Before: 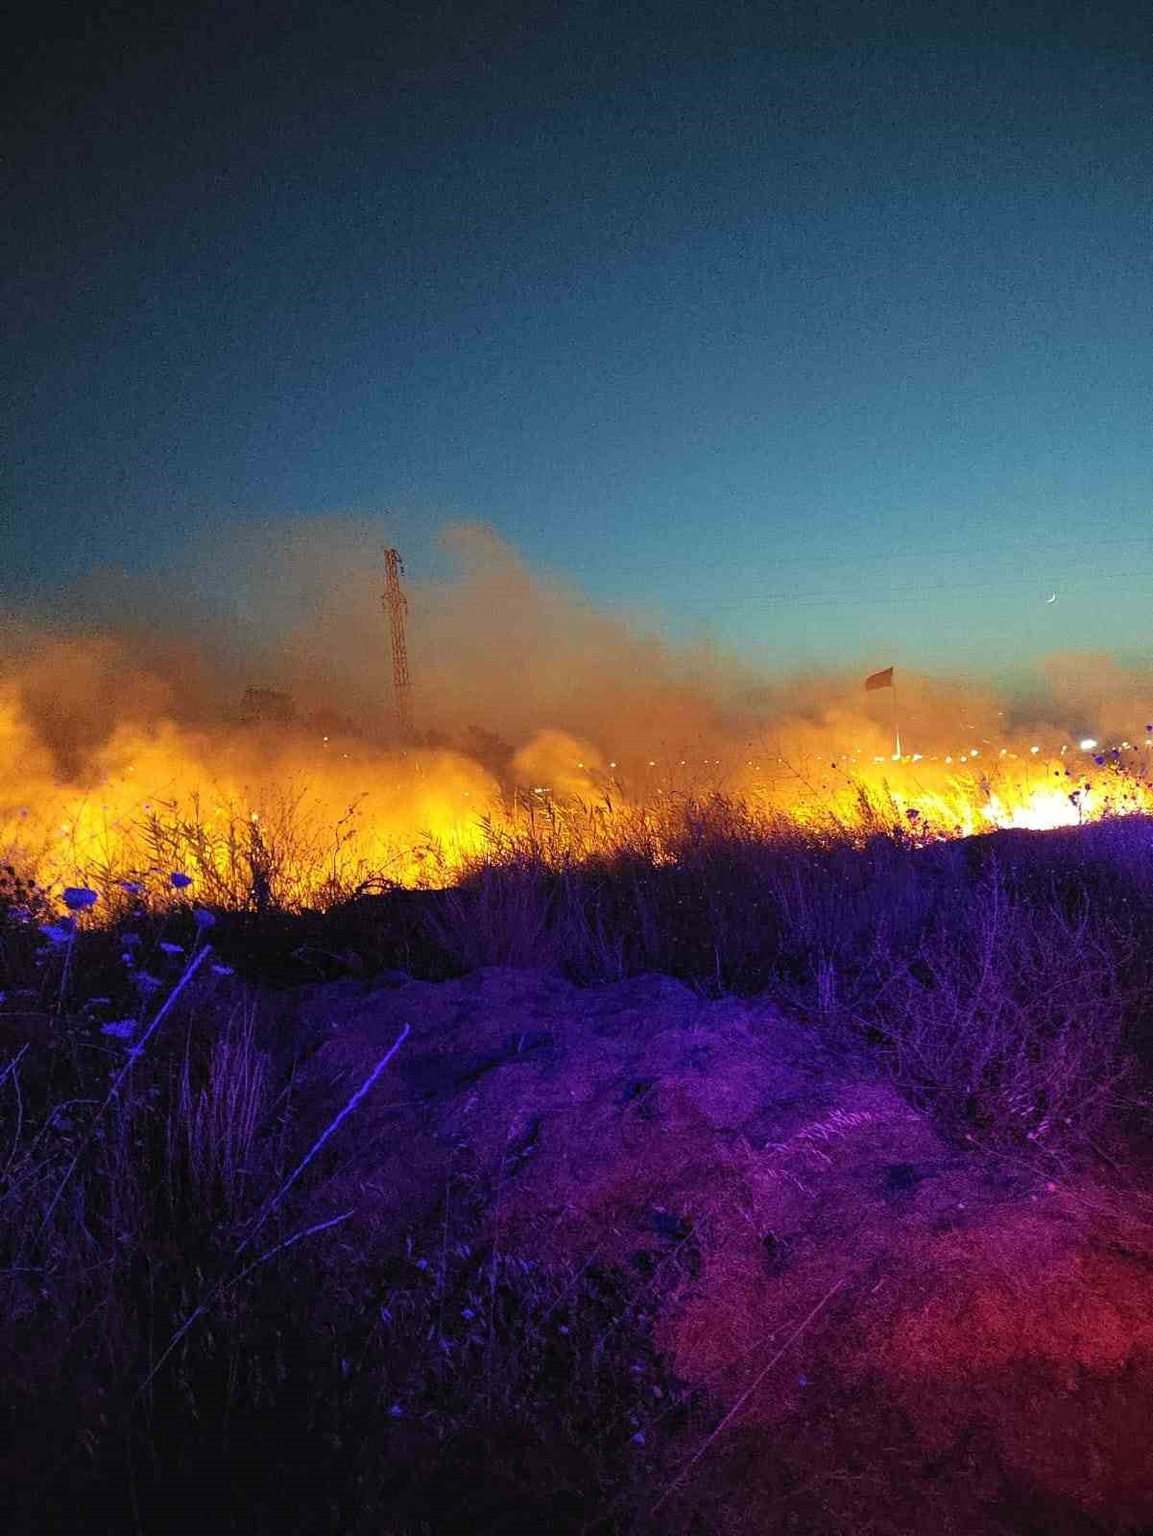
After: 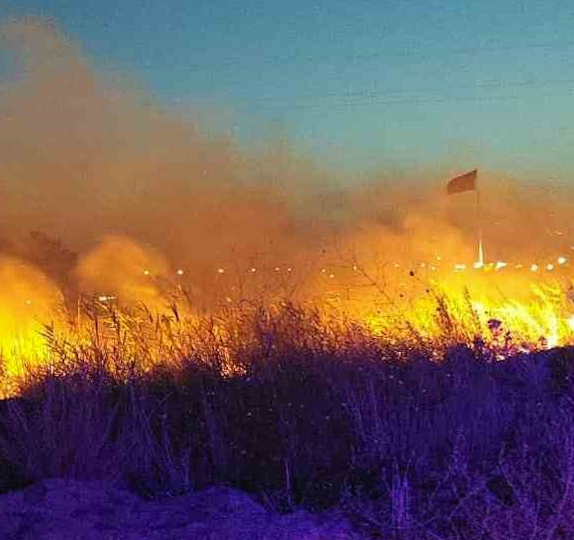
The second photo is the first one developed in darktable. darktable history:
crop: left 36.607%, top 34.735%, right 13.146%, bottom 30.611%
rotate and perspective: rotation 0.074°, lens shift (vertical) 0.096, lens shift (horizontal) -0.041, crop left 0.043, crop right 0.952, crop top 0.024, crop bottom 0.979
shadows and highlights: shadows 25, highlights -25
